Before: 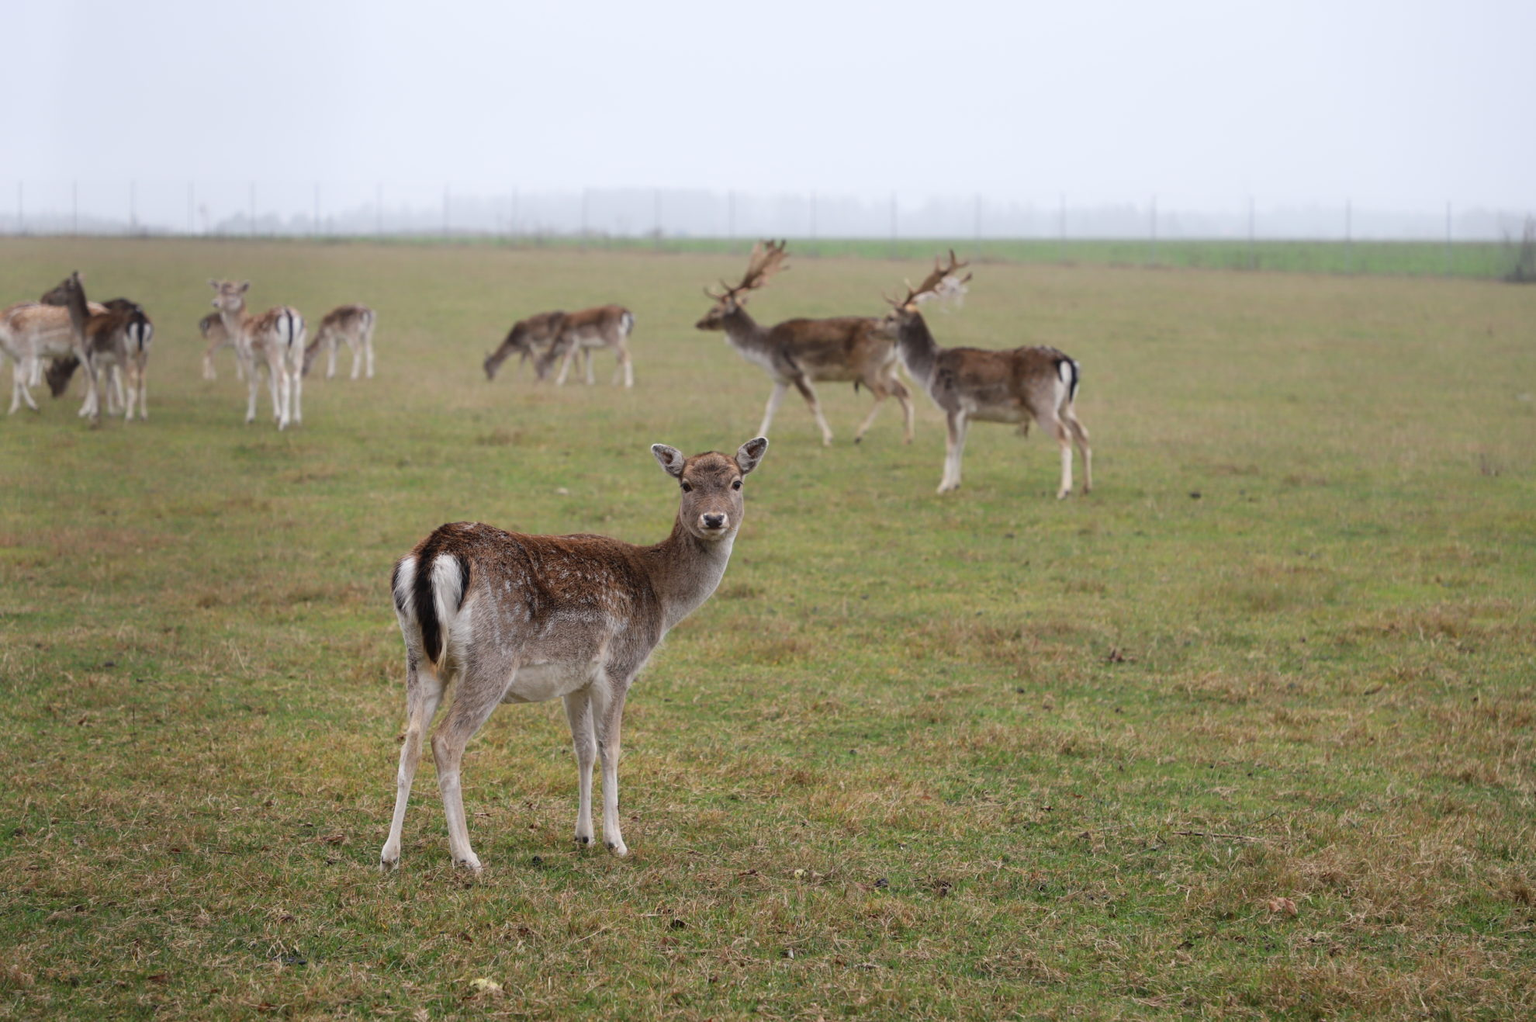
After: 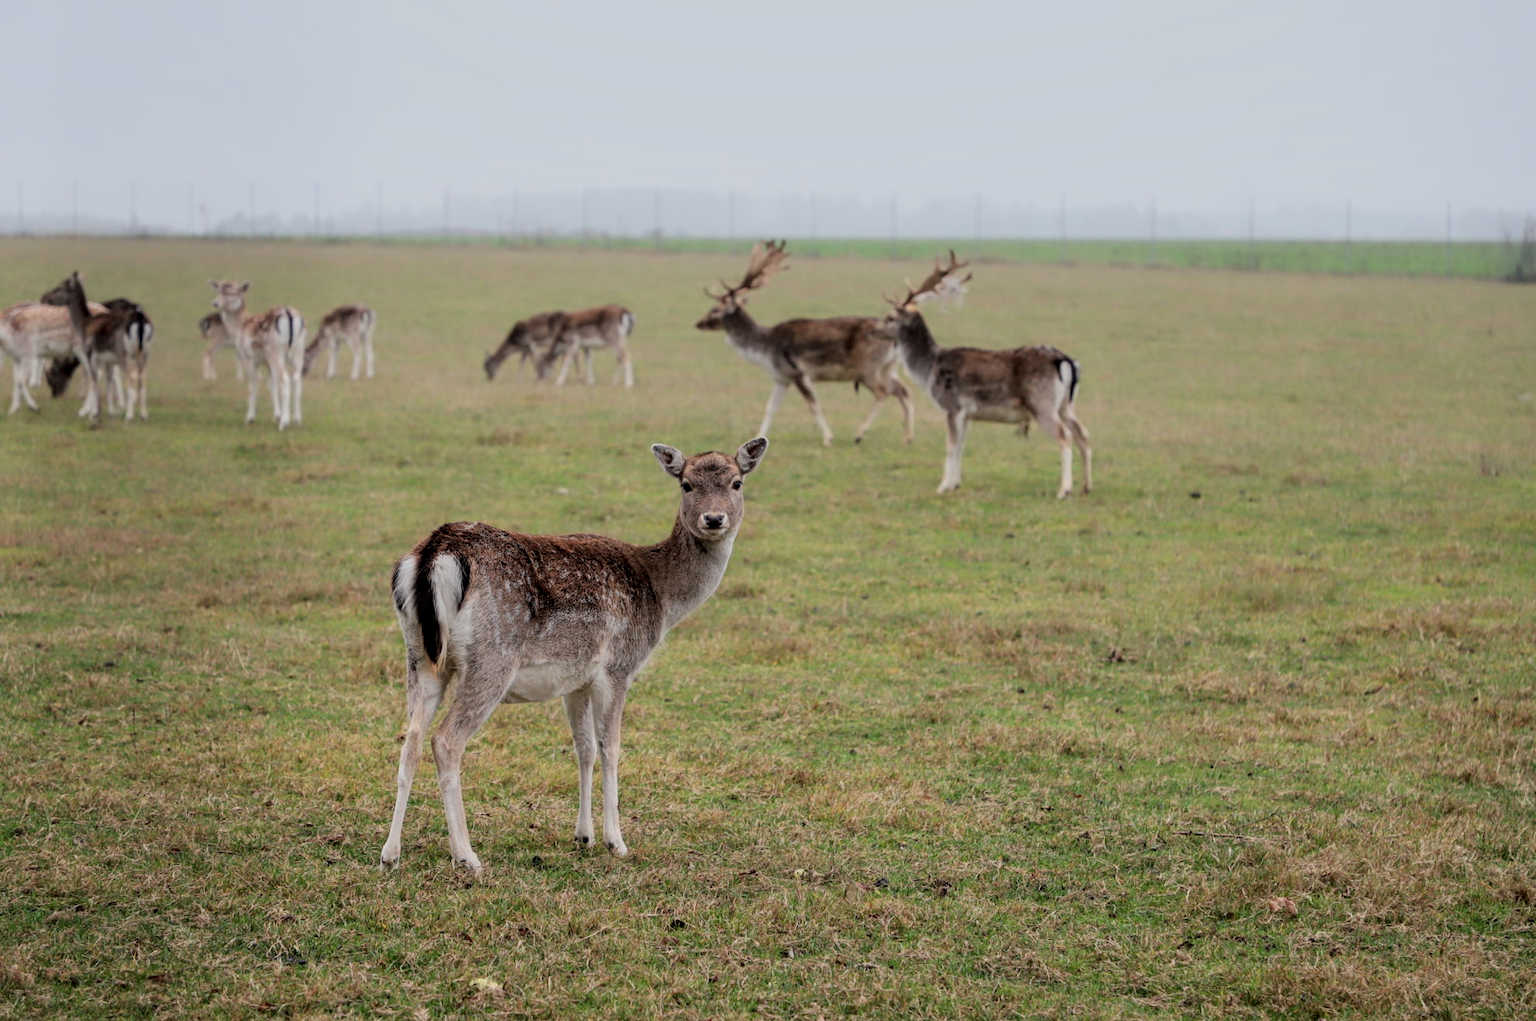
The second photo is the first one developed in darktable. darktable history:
filmic rgb: black relative exposure -7.48 EV, white relative exposure 4.83 EV, hardness 3.4, color science v6 (2022)
local contrast: detail 130%
color calibration: output R [0.946, 0.065, -0.013, 0], output G [-0.246, 1.264, -0.017, 0], output B [0.046, -0.098, 1.05, 0], illuminant custom, x 0.344, y 0.359, temperature 5045.54 K
color zones: curves: ch0 [(0, 0.558) (0.143, 0.559) (0.286, 0.529) (0.429, 0.505) (0.571, 0.5) (0.714, 0.5) (0.857, 0.5) (1, 0.558)]; ch1 [(0, 0.469) (0.01, 0.469) (0.12, 0.446) (0.248, 0.469) (0.5, 0.5) (0.748, 0.5) (0.99, 0.469) (1, 0.469)]
